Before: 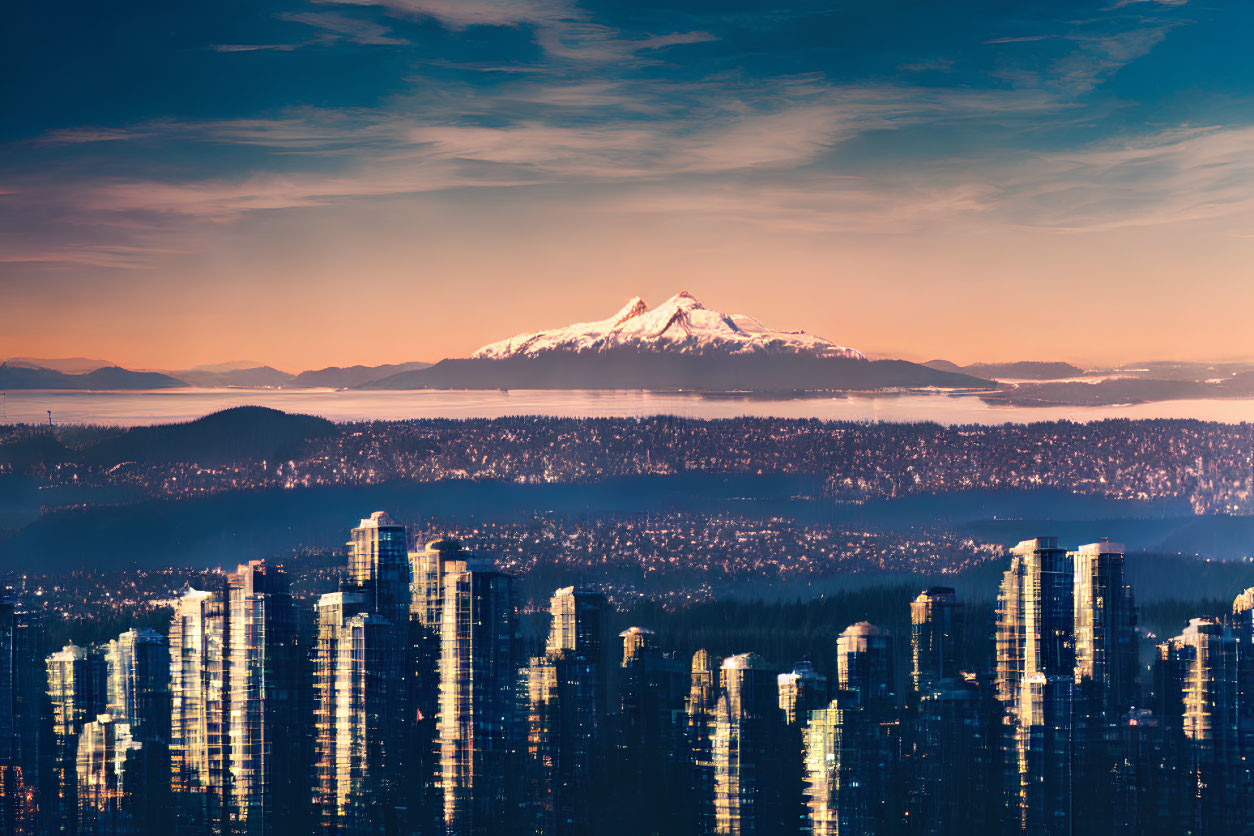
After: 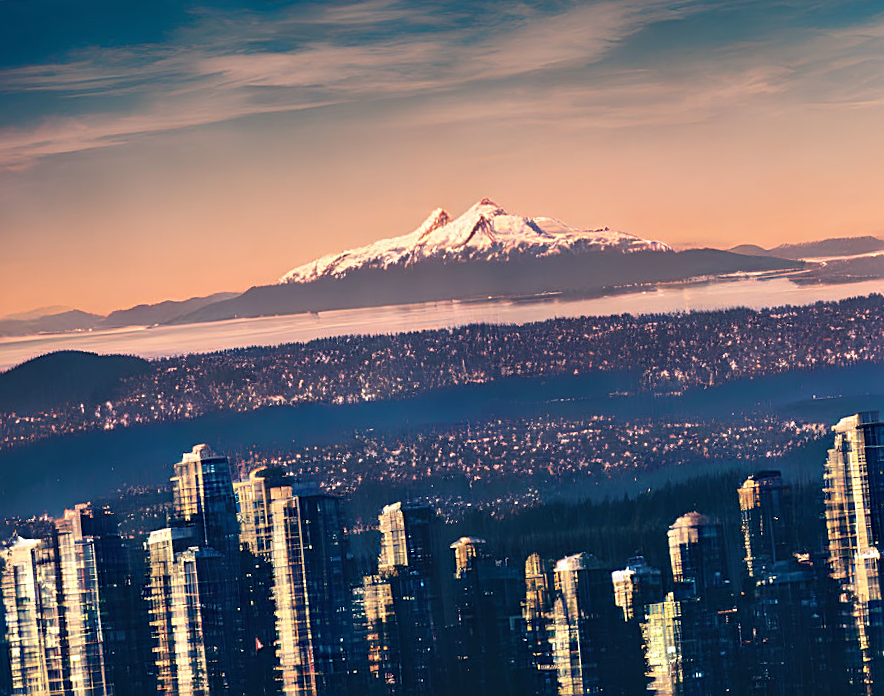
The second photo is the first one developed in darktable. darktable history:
rotate and perspective: rotation -5°, crop left 0.05, crop right 0.952, crop top 0.11, crop bottom 0.89
crop and rotate: left 13.15%, top 5.251%, right 12.609%
sharpen: on, module defaults
